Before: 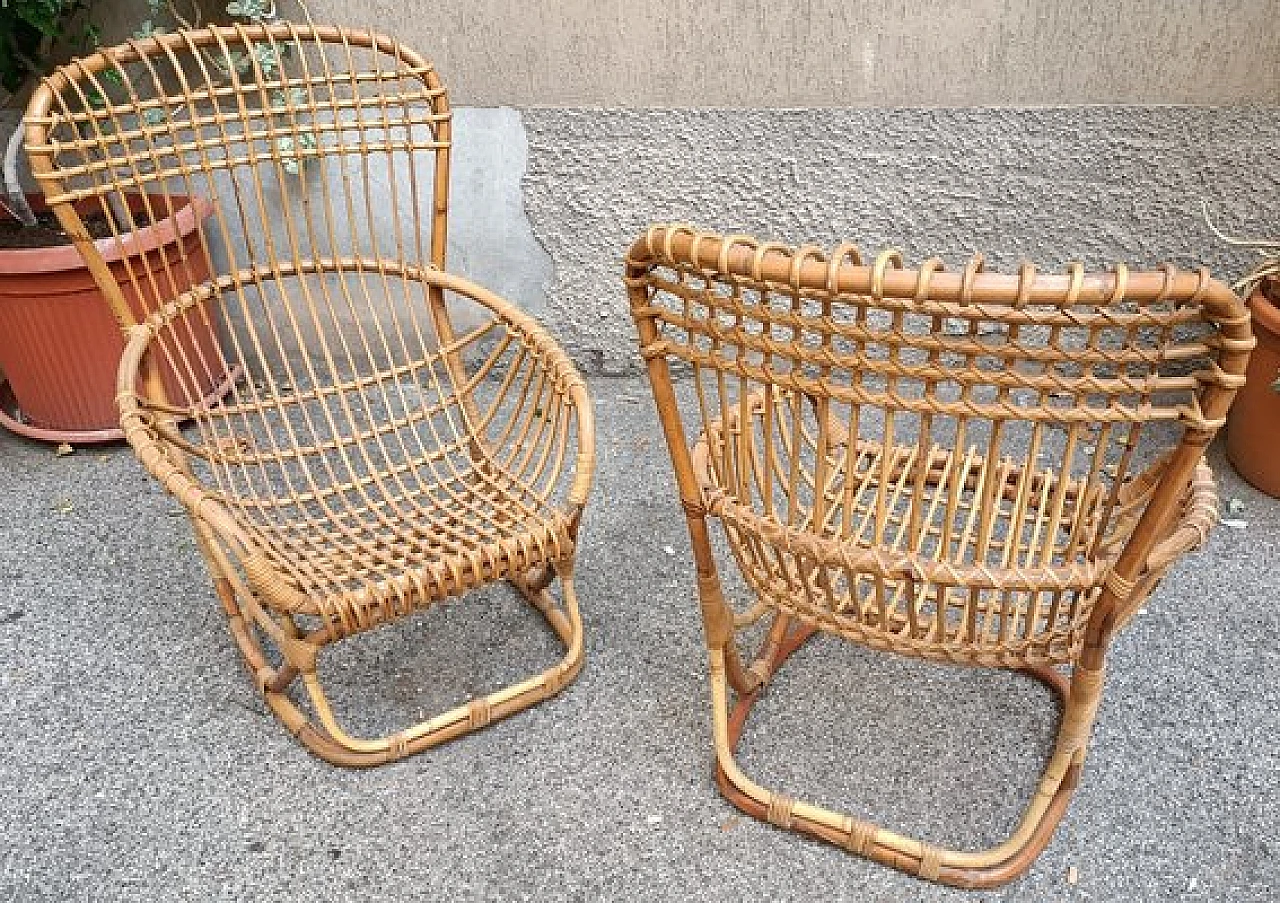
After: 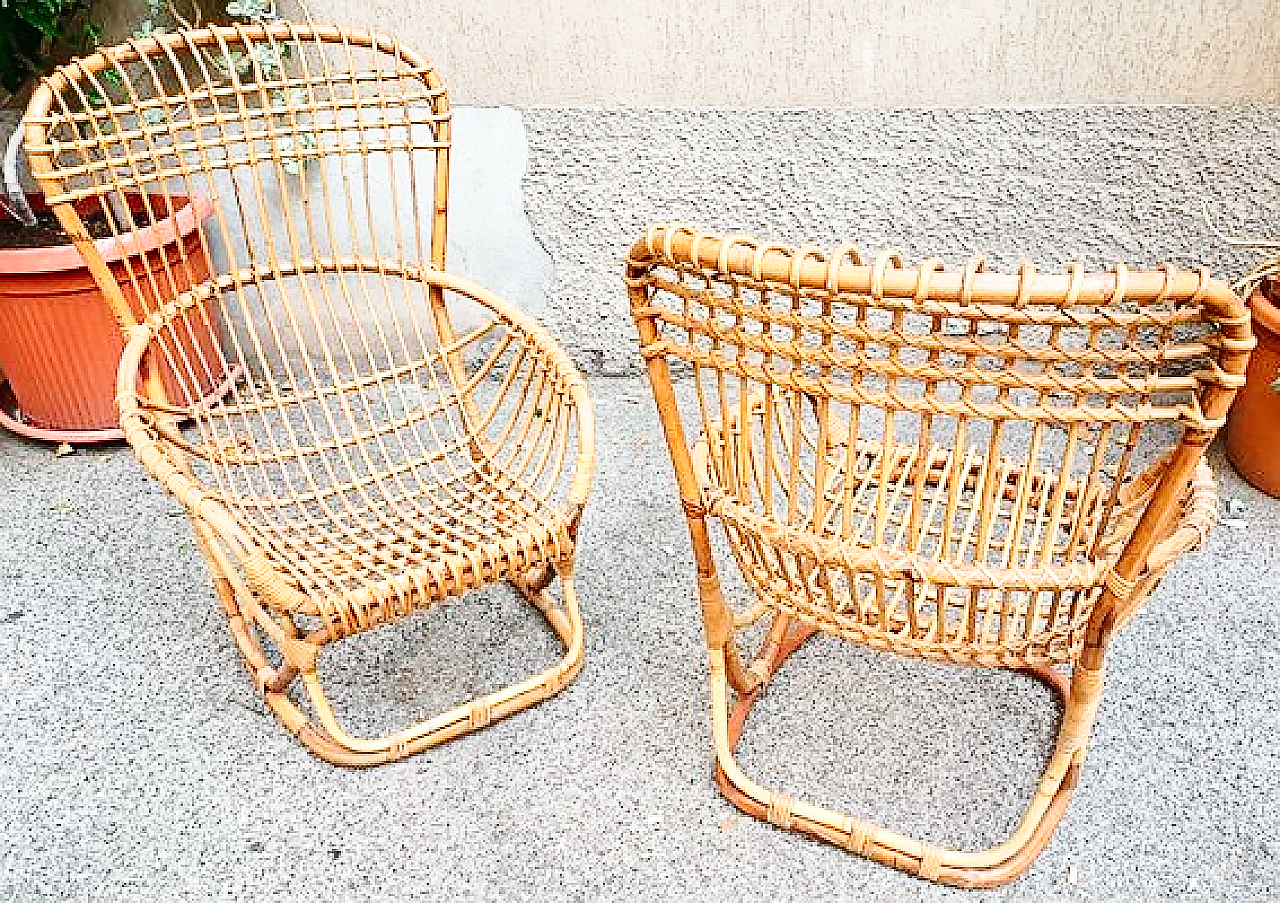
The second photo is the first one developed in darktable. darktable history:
sharpen: on, module defaults
base curve: curves: ch0 [(0, 0) (0.028, 0.03) (0.121, 0.232) (0.46, 0.748) (0.859, 0.968) (1, 1)], preserve colors none
tone curve: curves: ch0 [(0, 0.01) (0.037, 0.032) (0.131, 0.108) (0.275, 0.258) (0.483, 0.512) (0.61, 0.661) (0.696, 0.742) (0.792, 0.834) (0.911, 0.936) (0.997, 0.995)]; ch1 [(0, 0) (0.308, 0.29) (0.425, 0.411) (0.503, 0.502) (0.551, 0.563) (0.683, 0.706) (0.746, 0.77) (1, 1)]; ch2 [(0, 0) (0.246, 0.233) (0.36, 0.352) (0.415, 0.415) (0.485, 0.487) (0.502, 0.502) (0.525, 0.523) (0.545, 0.552) (0.587, 0.6) (0.636, 0.652) (0.711, 0.729) (0.845, 0.855) (0.998, 0.977)], color space Lab, independent channels, preserve colors none
